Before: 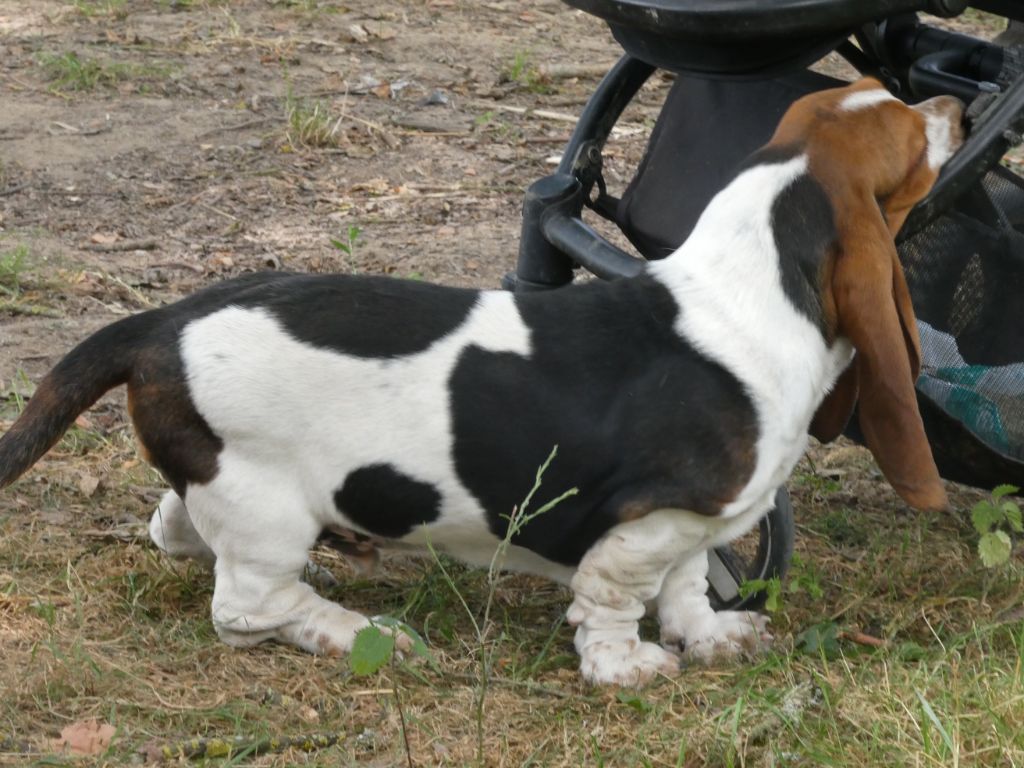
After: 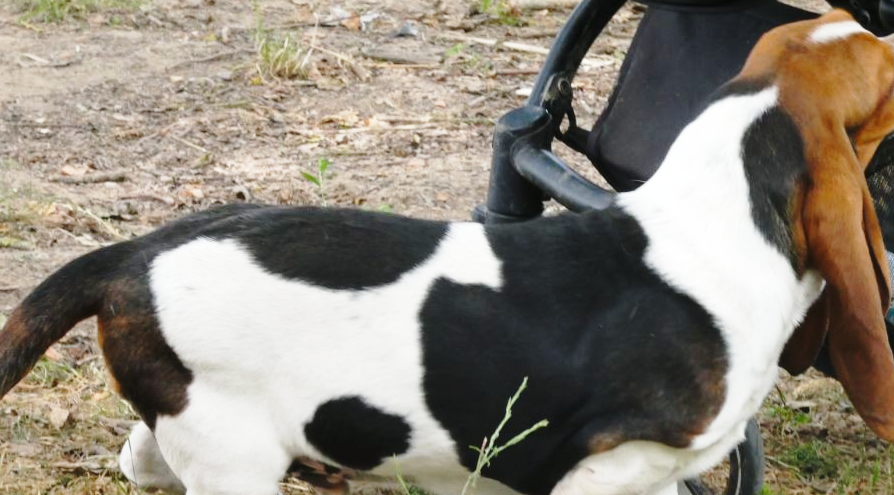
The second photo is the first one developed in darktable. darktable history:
crop: left 3.015%, top 8.969%, right 9.647%, bottom 26.457%
base curve: curves: ch0 [(0, 0) (0.028, 0.03) (0.121, 0.232) (0.46, 0.748) (0.859, 0.968) (1, 1)], preserve colors none
